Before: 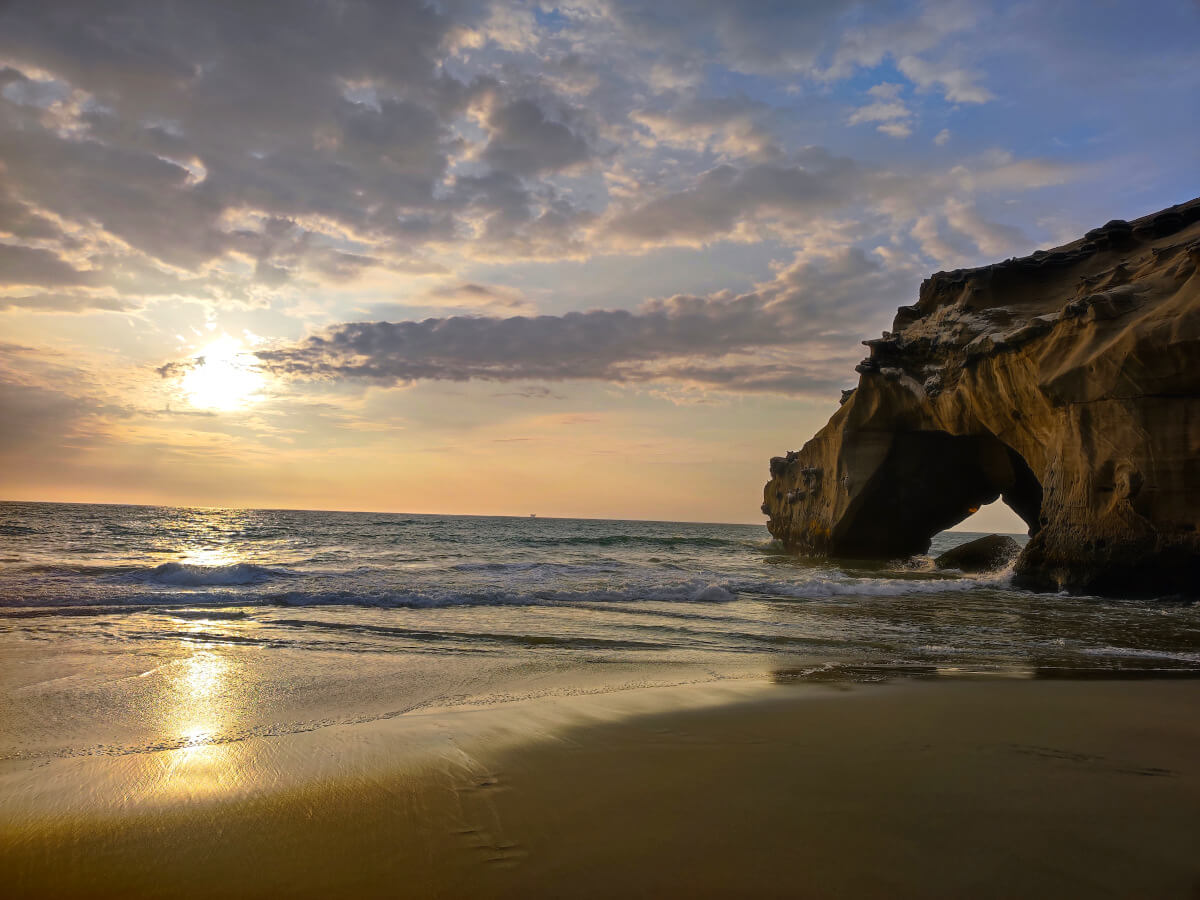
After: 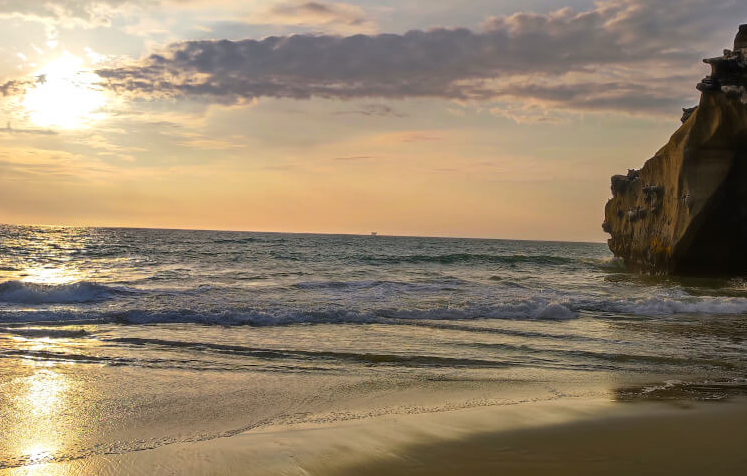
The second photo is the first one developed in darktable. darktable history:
crop: left 13.289%, top 31.353%, right 24.436%, bottom 15.712%
